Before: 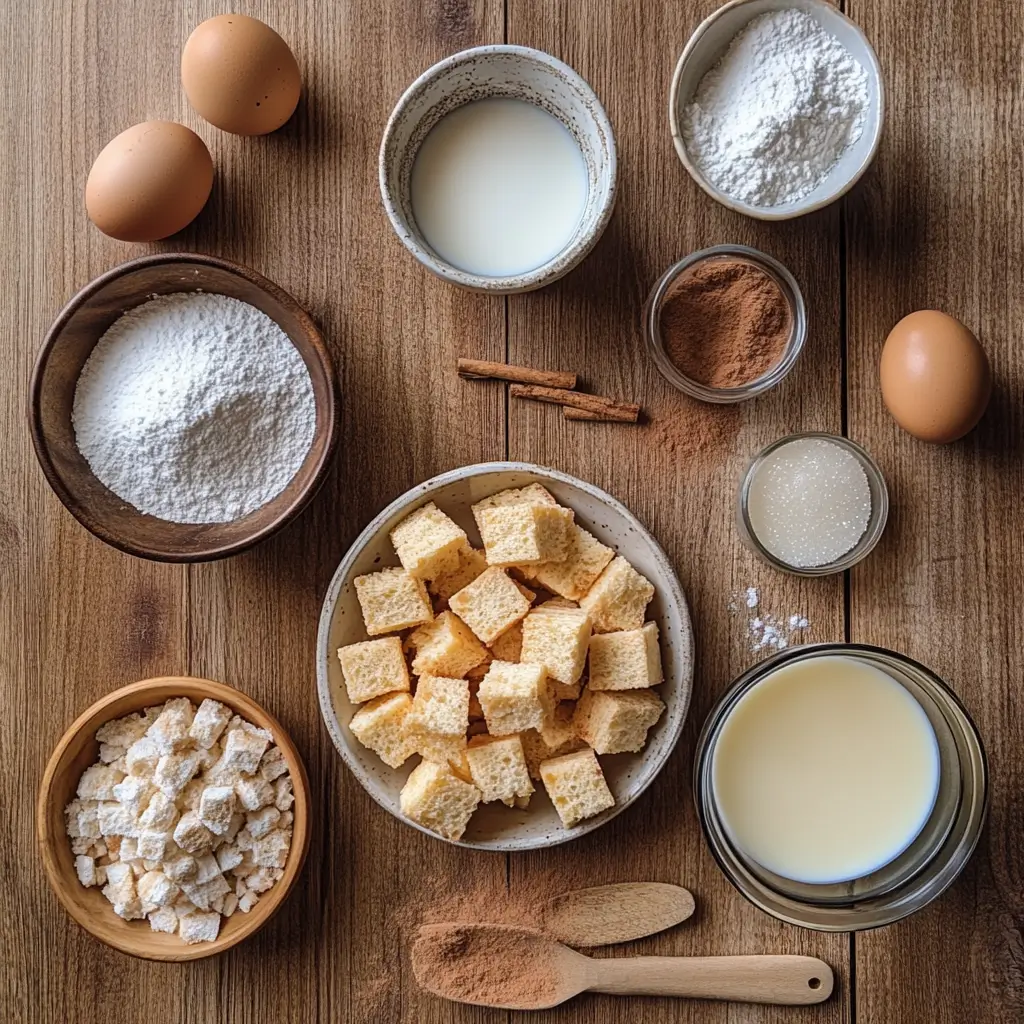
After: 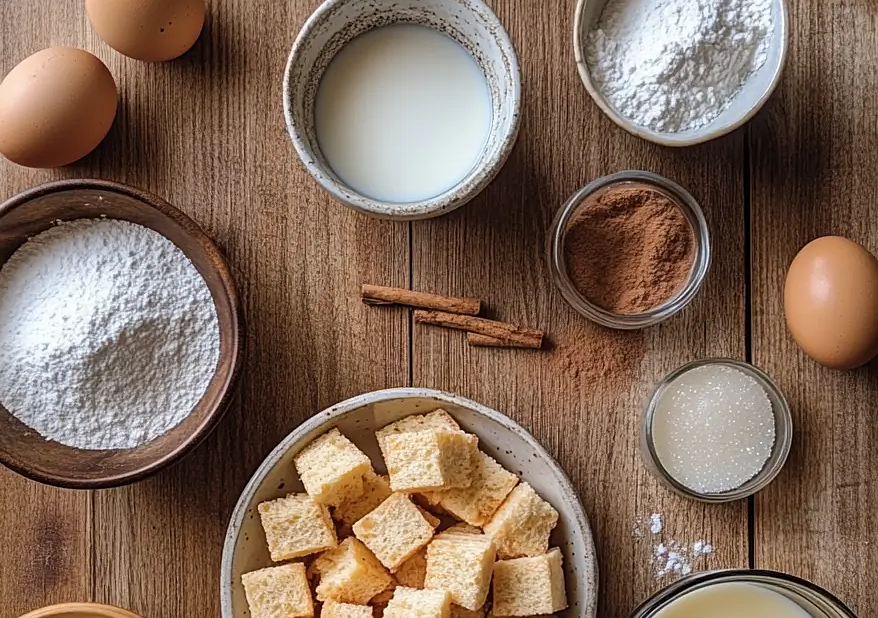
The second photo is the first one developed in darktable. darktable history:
crop and rotate: left 9.433%, top 7.239%, right 4.809%, bottom 32.319%
sharpen: radius 1.239, amount 0.287, threshold 0.151
